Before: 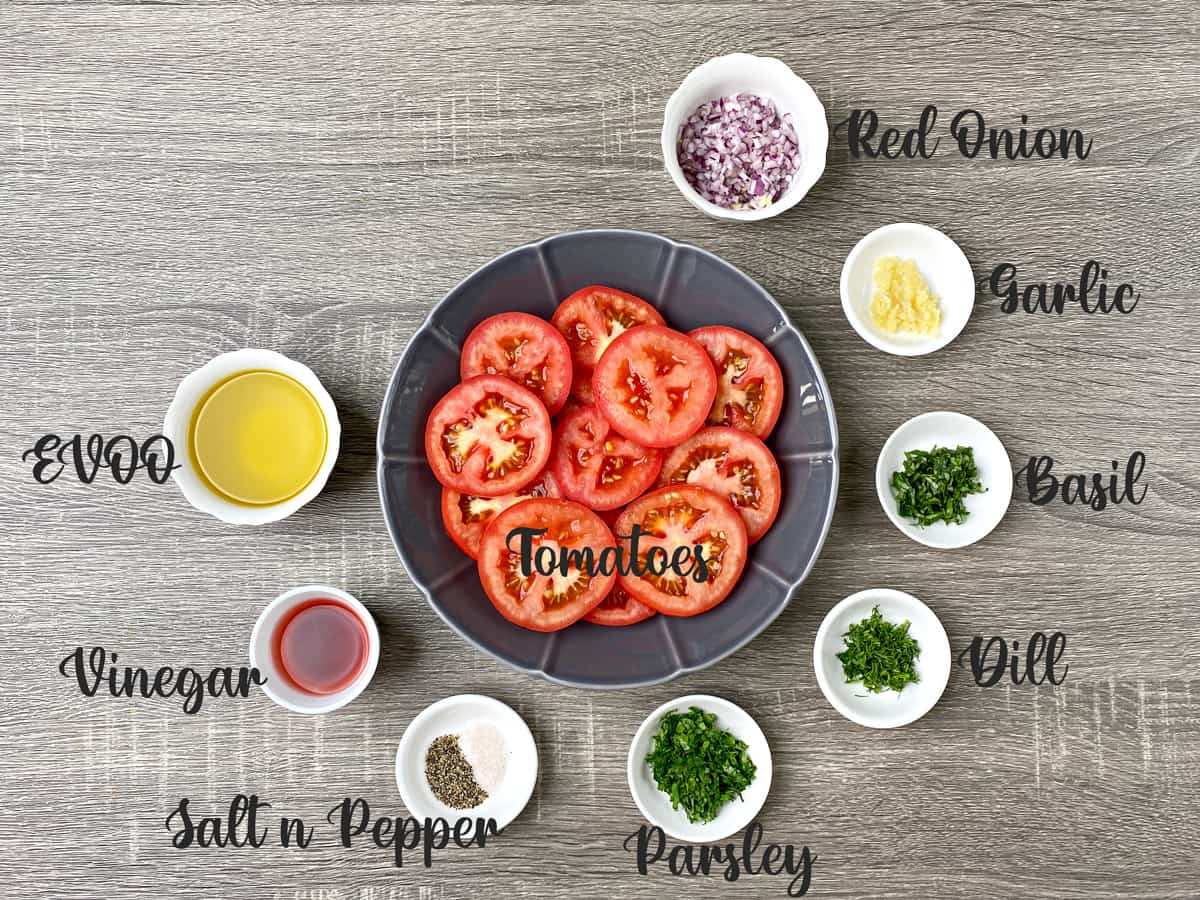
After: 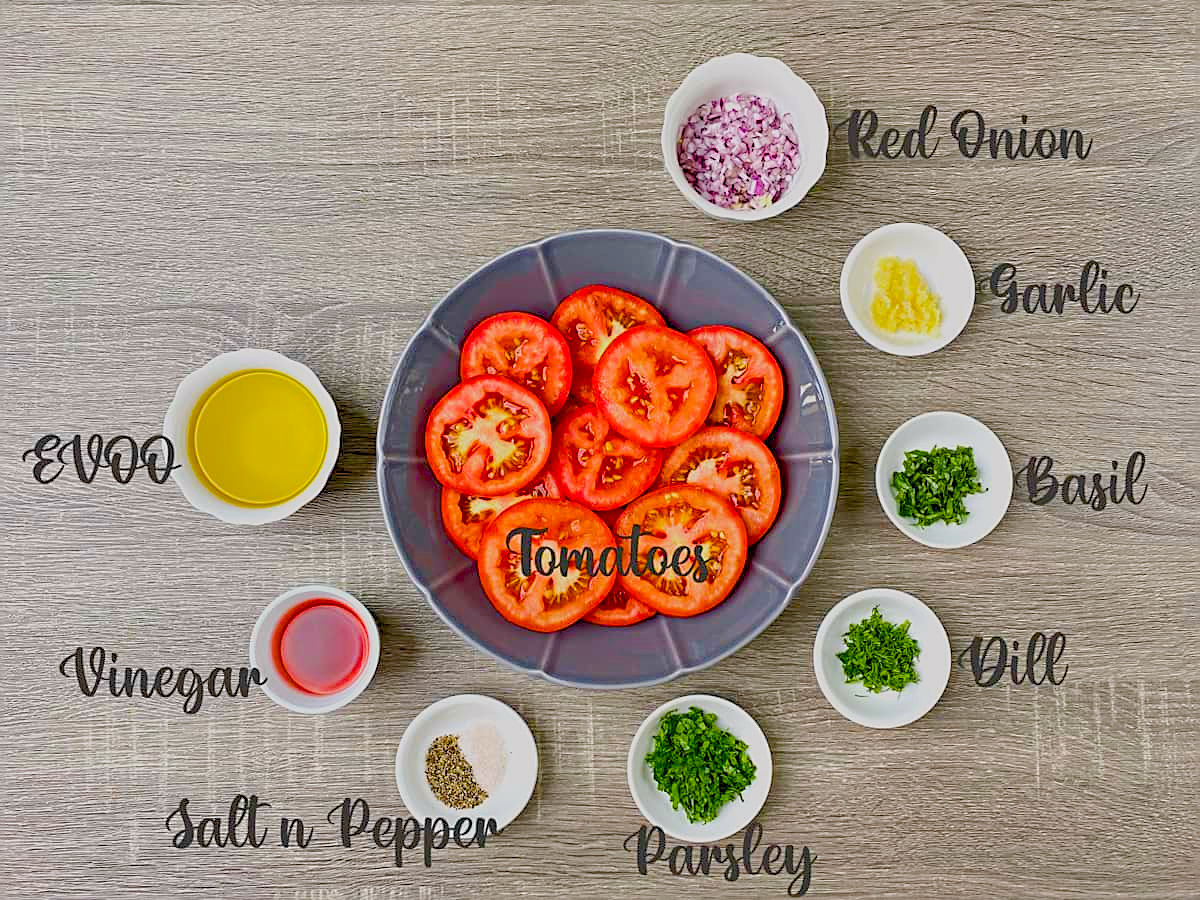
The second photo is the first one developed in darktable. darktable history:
sharpen: amount 0.485
color balance rgb: highlights gain › chroma 0.151%, highlights gain › hue 330.49°, perceptual saturation grading › global saturation 36.351%, perceptual saturation grading › shadows 34.79%, perceptual brilliance grading › mid-tones 10.053%, perceptual brilliance grading › shadows 14.179%, global vibrance 23.728%, contrast -24.907%
